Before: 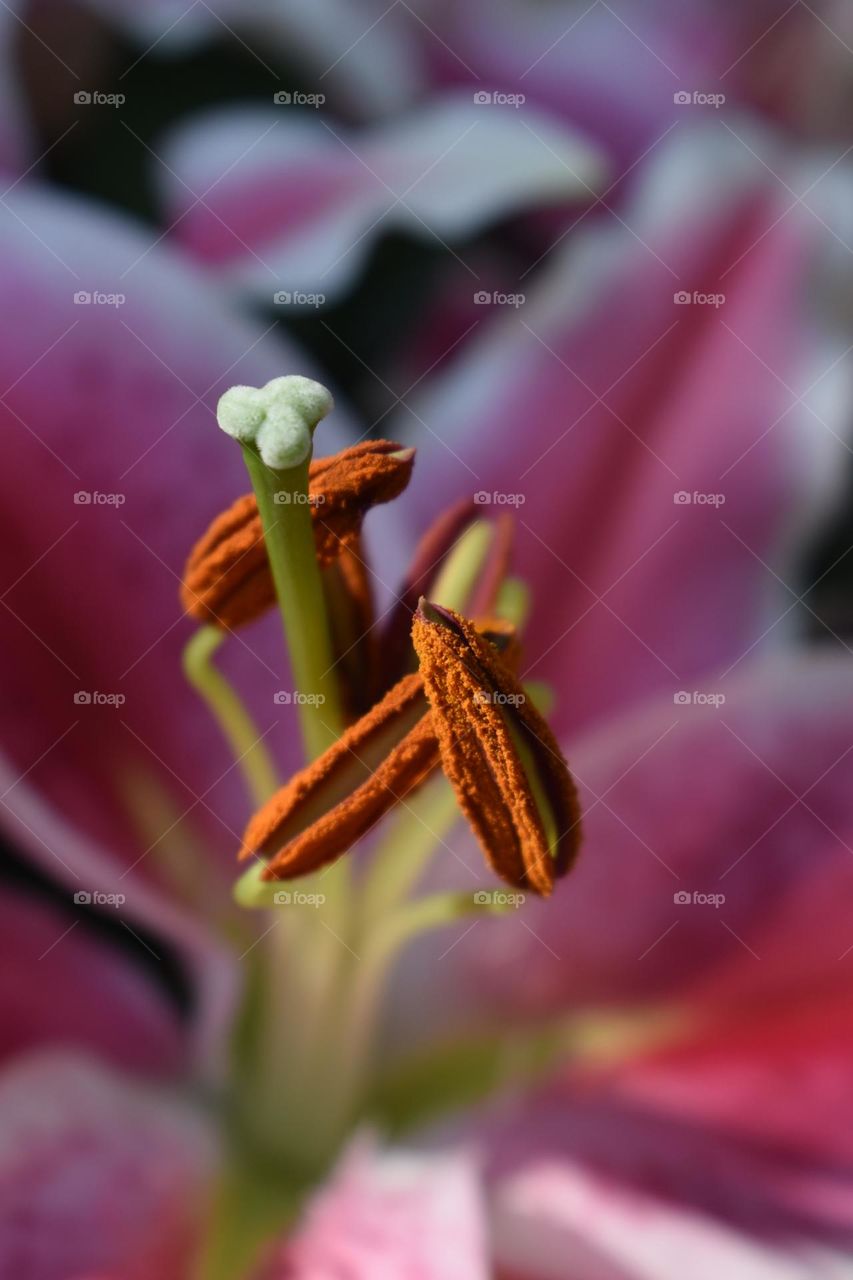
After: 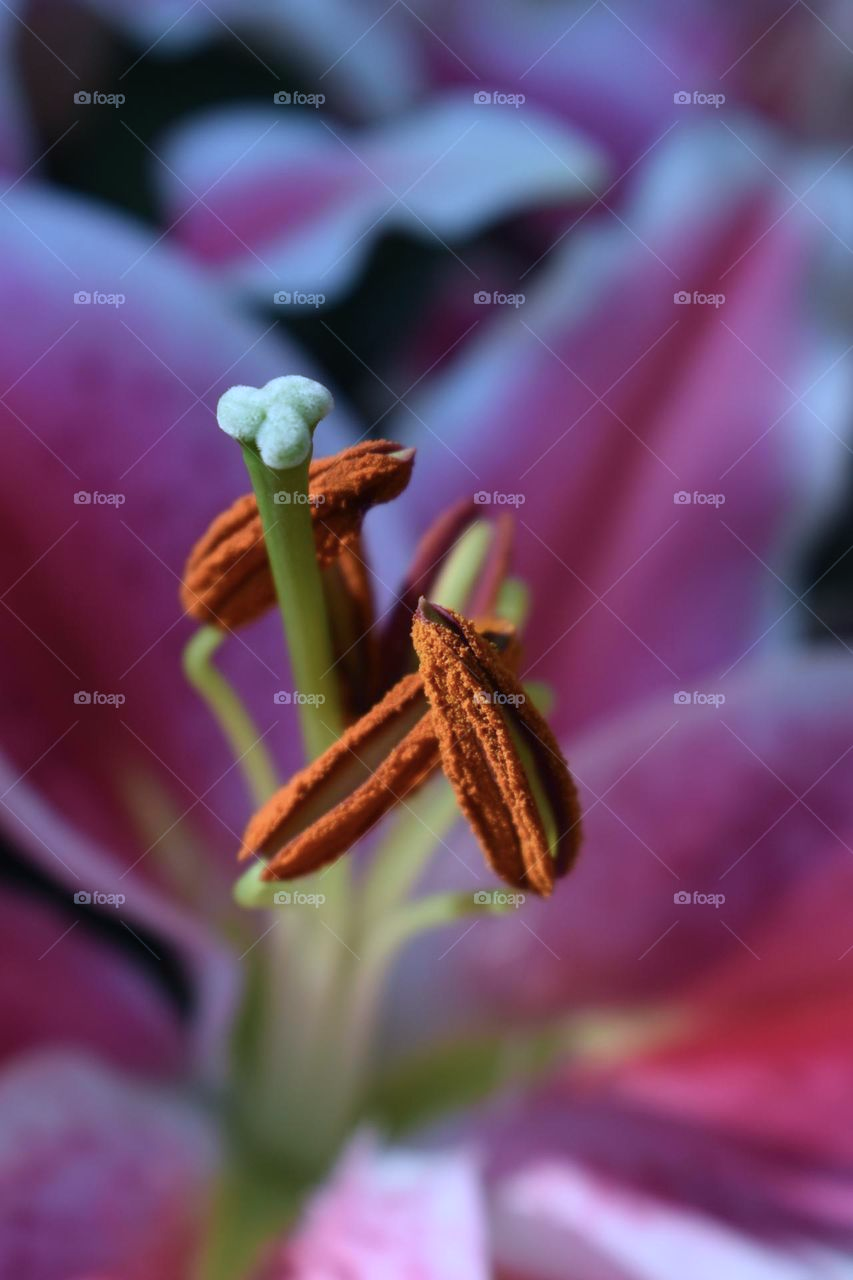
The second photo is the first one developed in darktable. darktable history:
color calibration: illuminant custom, x 0.391, y 0.392, temperature 3860.02 K
